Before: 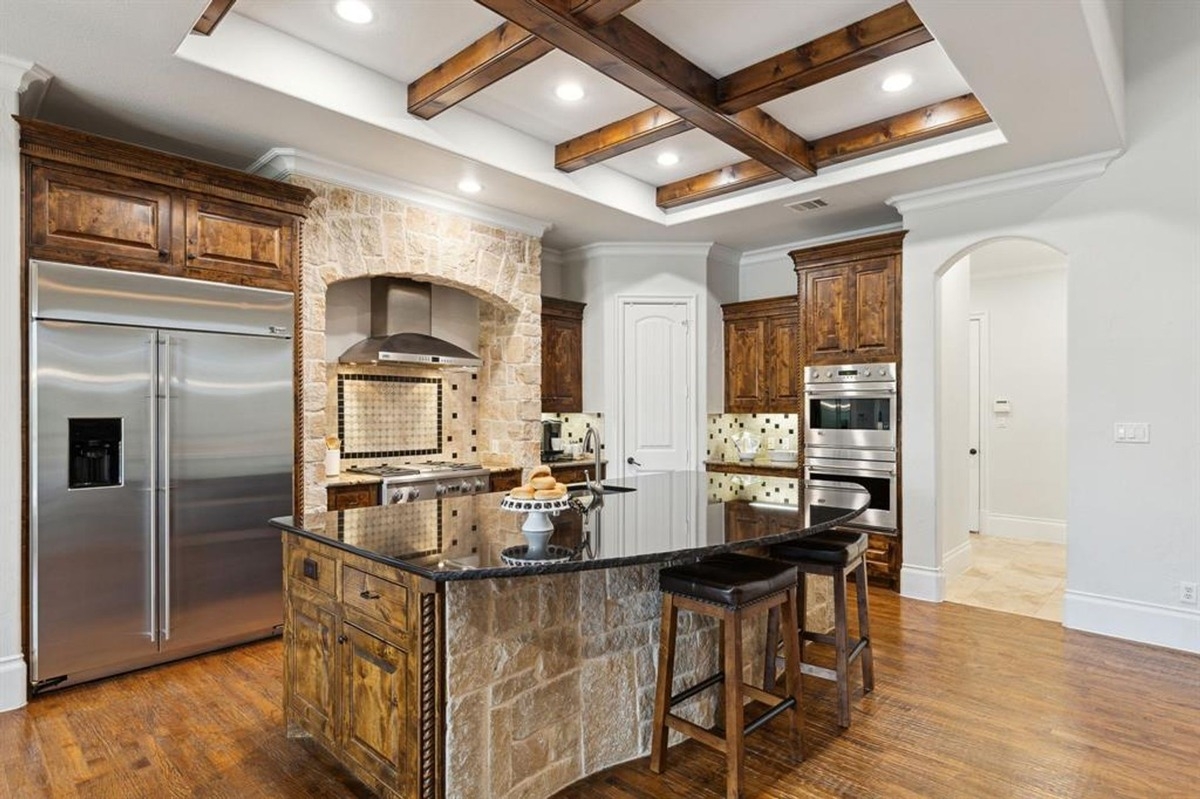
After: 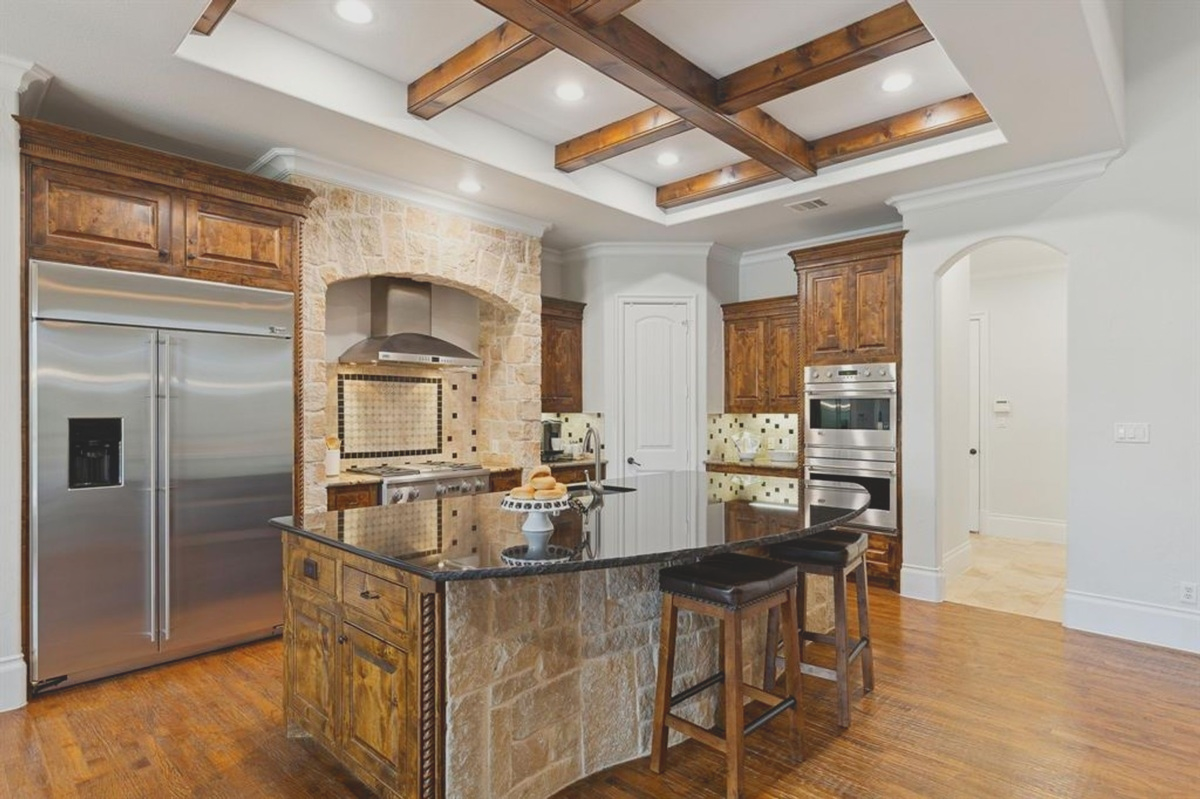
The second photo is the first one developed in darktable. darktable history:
local contrast: detail 72%
